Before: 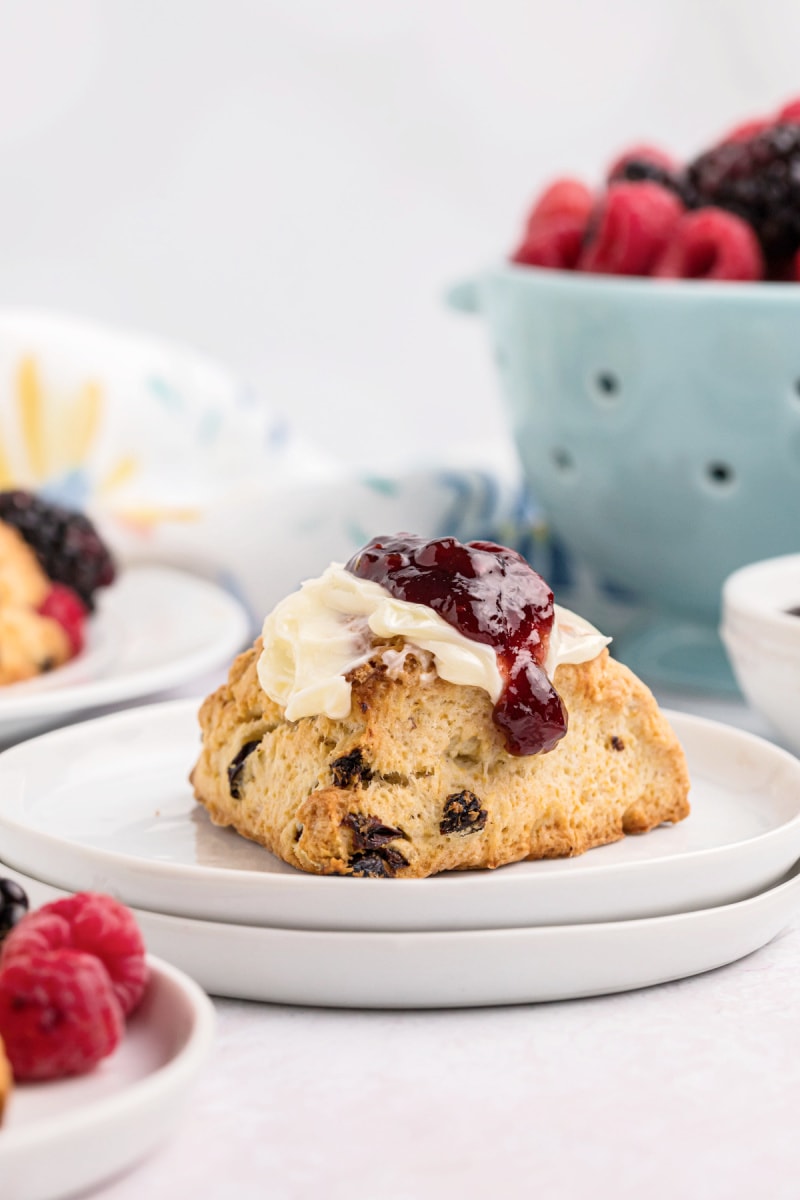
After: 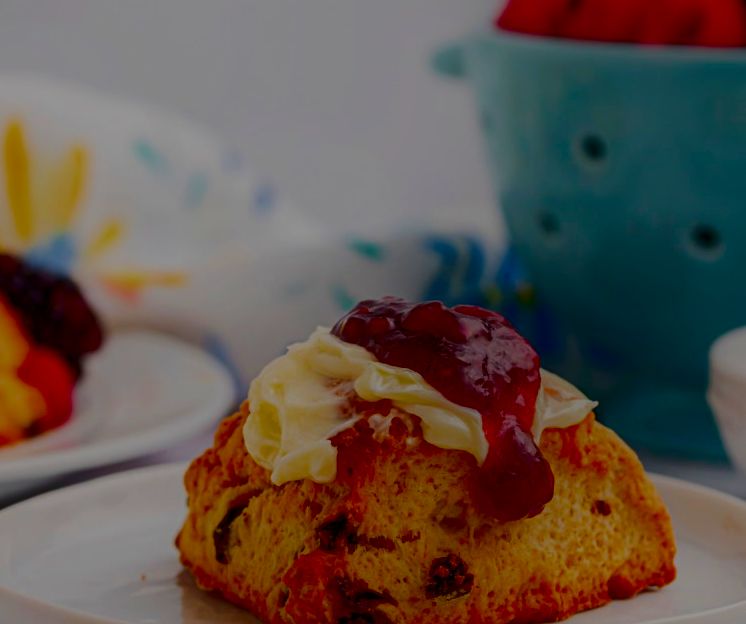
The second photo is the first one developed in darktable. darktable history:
filmic rgb: black relative exposure -7.65 EV, white relative exposure 4.56 EV, hardness 3.61, color science v6 (2022)
crop: left 1.768%, top 19.711%, right 4.894%, bottom 28.24%
shadows and highlights: shadows -54.95, highlights 87.68, soften with gaussian
contrast brightness saturation: brightness -0.987, saturation 0.991
